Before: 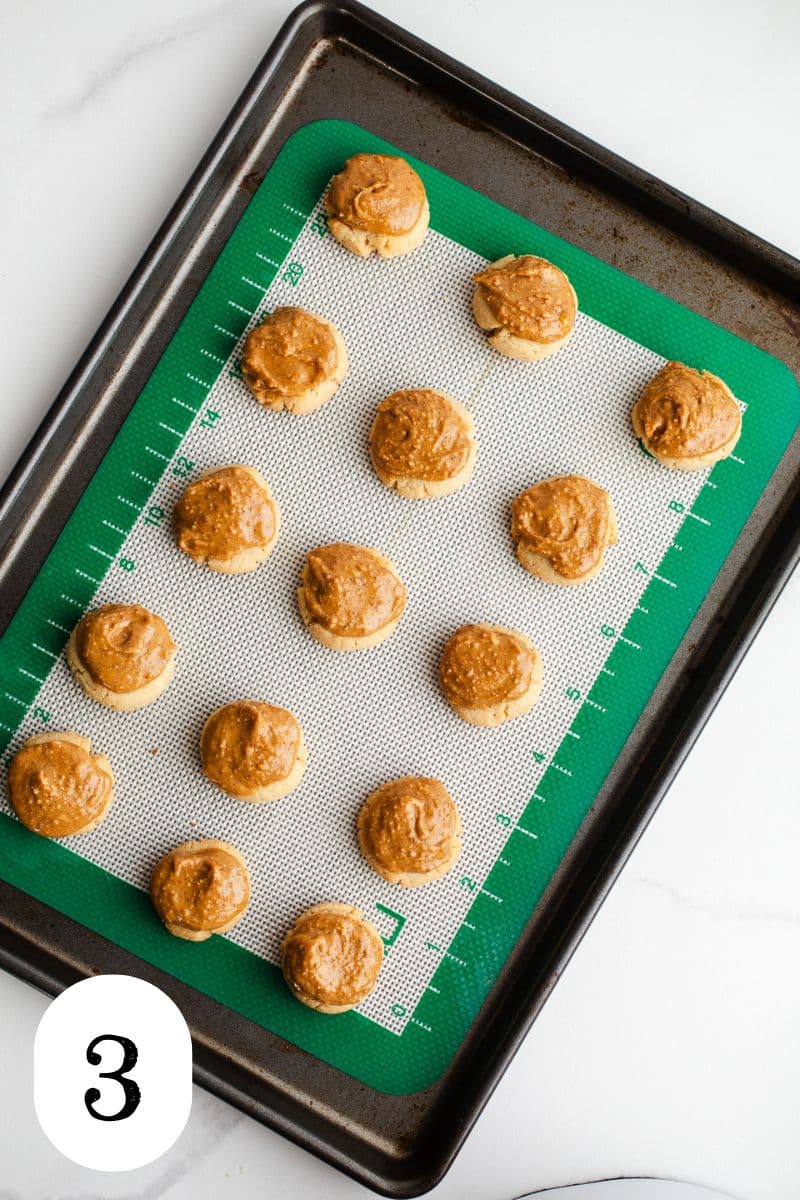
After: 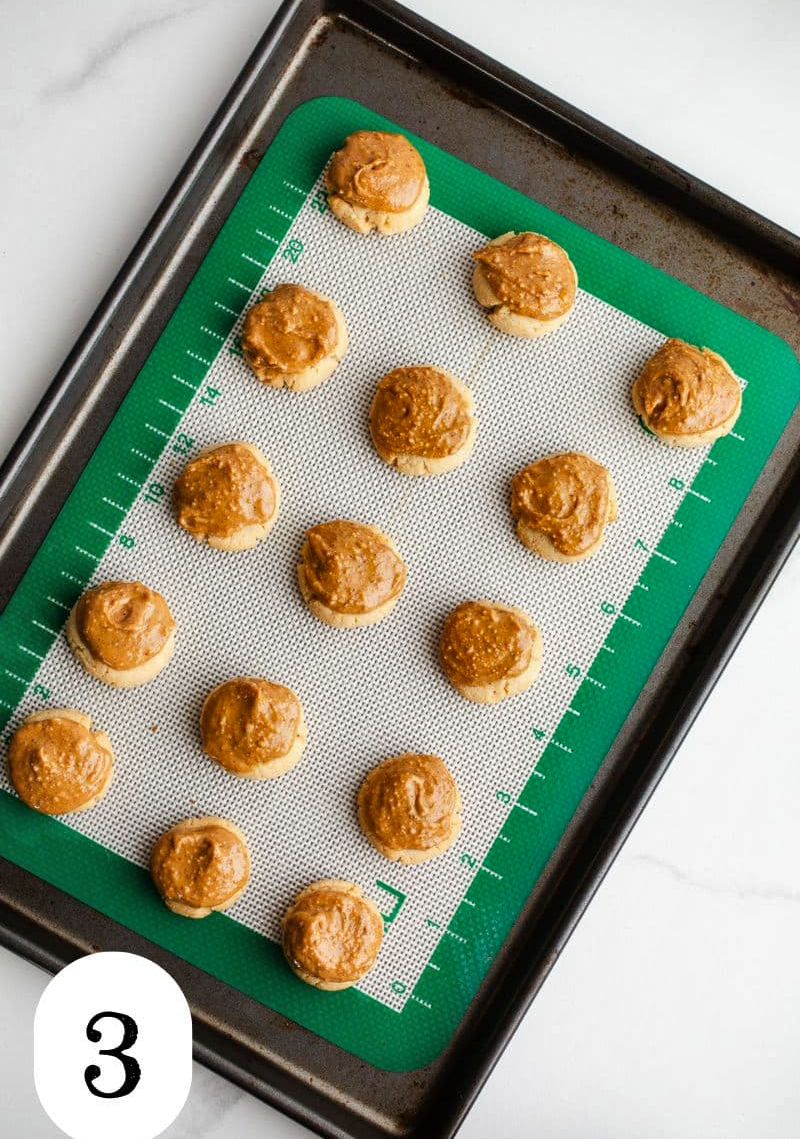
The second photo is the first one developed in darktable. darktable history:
crop and rotate: top 1.956%, bottom 3.108%
shadows and highlights: soften with gaussian
